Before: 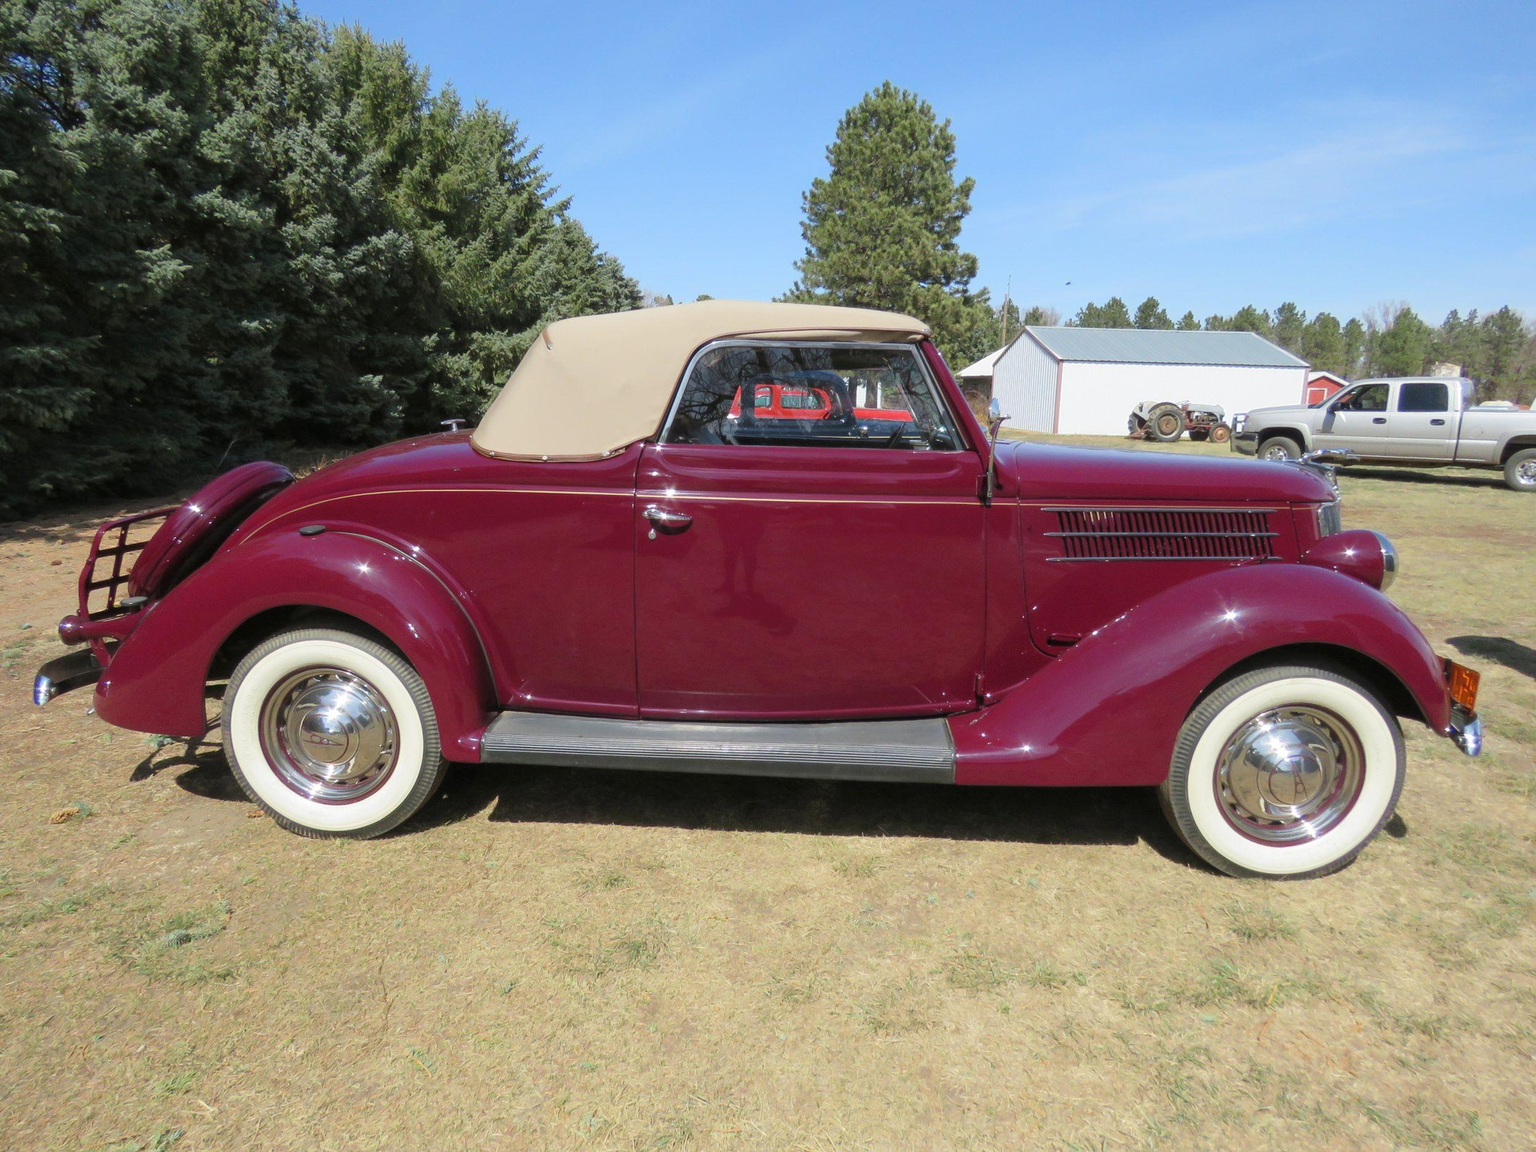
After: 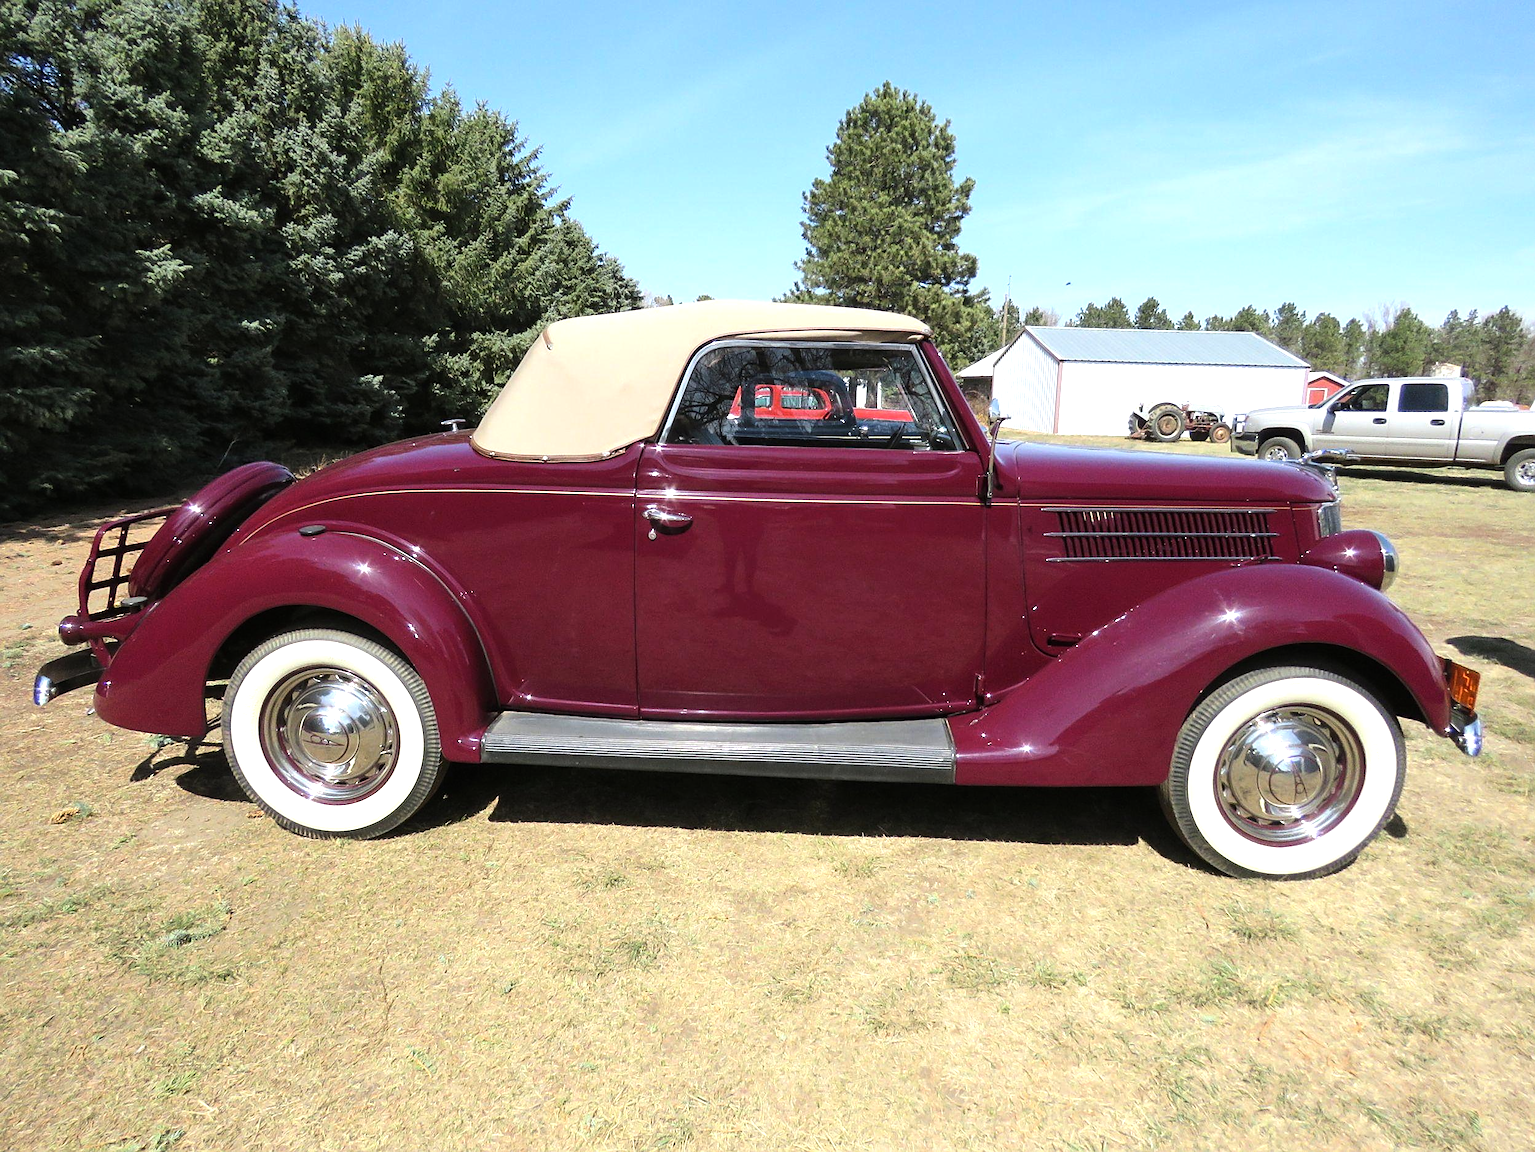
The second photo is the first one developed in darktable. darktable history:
sharpen: amount 0.478
tone equalizer: -8 EV -0.786 EV, -7 EV -0.739 EV, -6 EV -0.599 EV, -5 EV -0.388 EV, -3 EV 0.379 EV, -2 EV 0.6 EV, -1 EV 0.678 EV, +0 EV 0.731 EV, edges refinement/feathering 500, mask exposure compensation -1.57 EV, preserve details no
shadows and highlights: shadows 31.05, highlights -0.068, soften with gaussian
